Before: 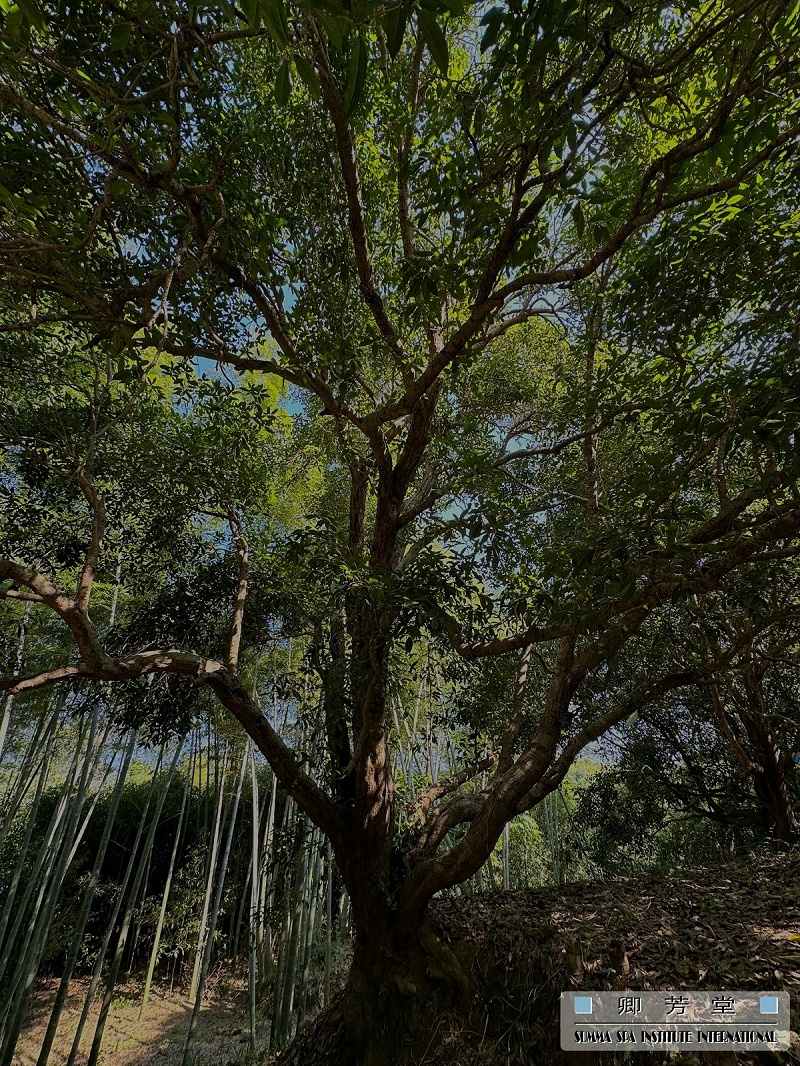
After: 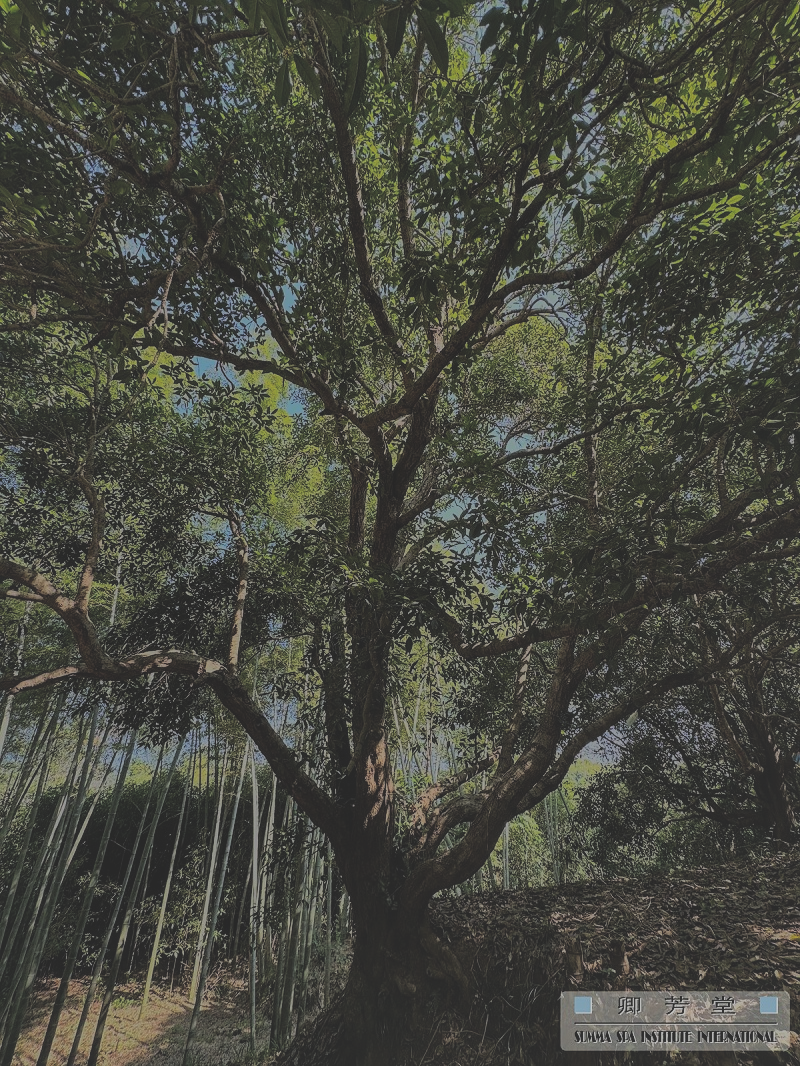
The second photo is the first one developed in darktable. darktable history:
filmic rgb: black relative exposure -7.65 EV, white relative exposure 4.56 EV, hardness 3.61, iterations of high-quality reconstruction 0
local contrast: on, module defaults
exposure: black level correction -0.037, exposure -0.497 EV, compensate highlight preservation false
shadows and highlights: on, module defaults
